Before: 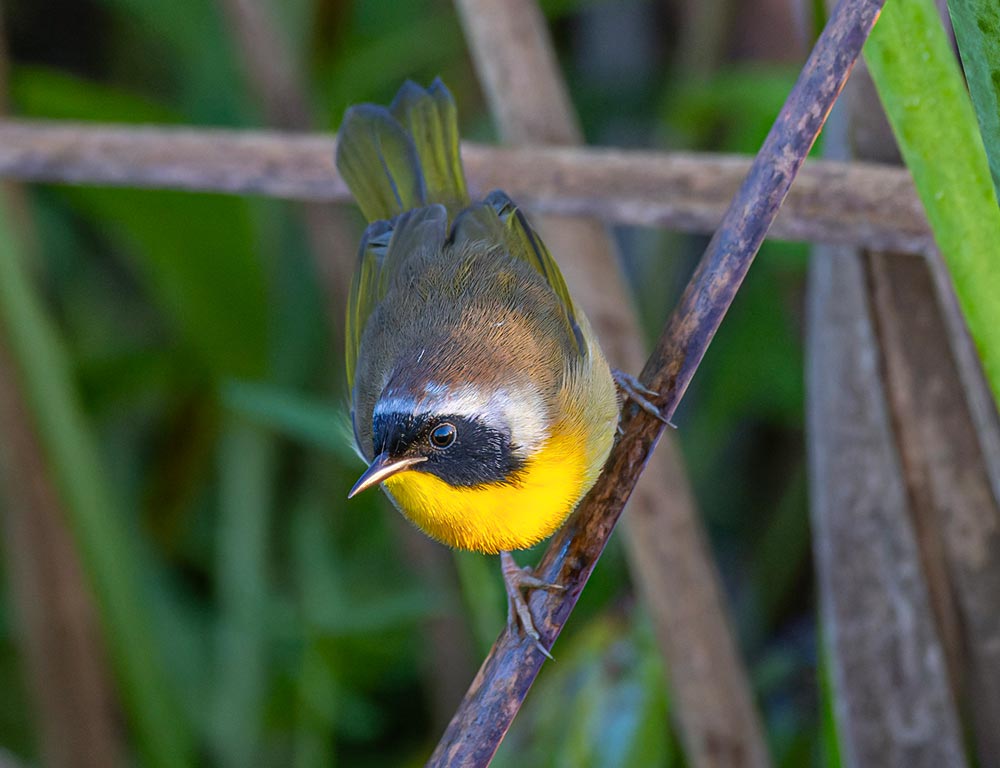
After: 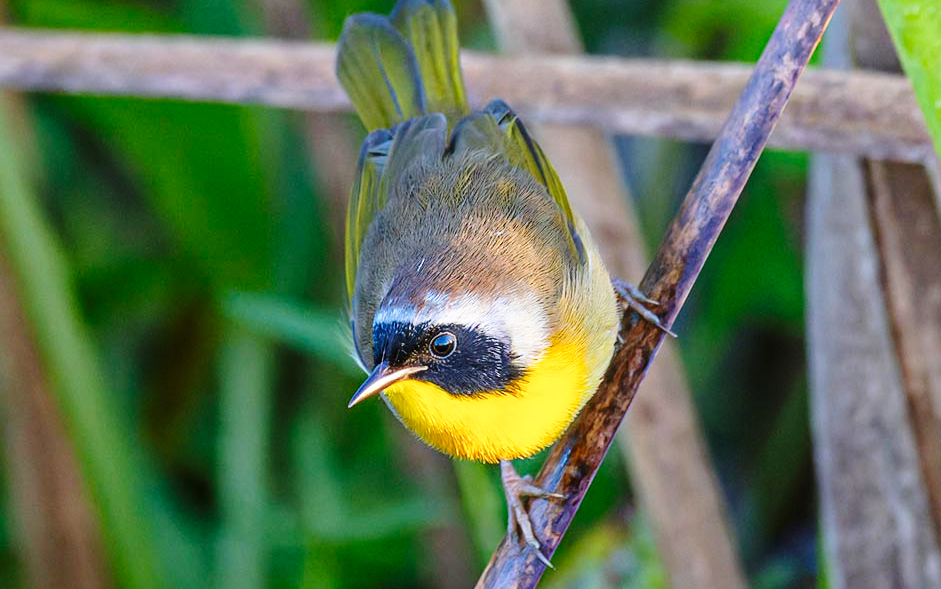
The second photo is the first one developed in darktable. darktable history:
base curve: curves: ch0 [(0, 0) (0.028, 0.03) (0.121, 0.232) (0.46, 0.748) (0.859, 0.968) (1, 1)], preserve colors none
crop and rotate: angle 0.057°, top 11.886%, right 5.773%, bottom 11.254%
